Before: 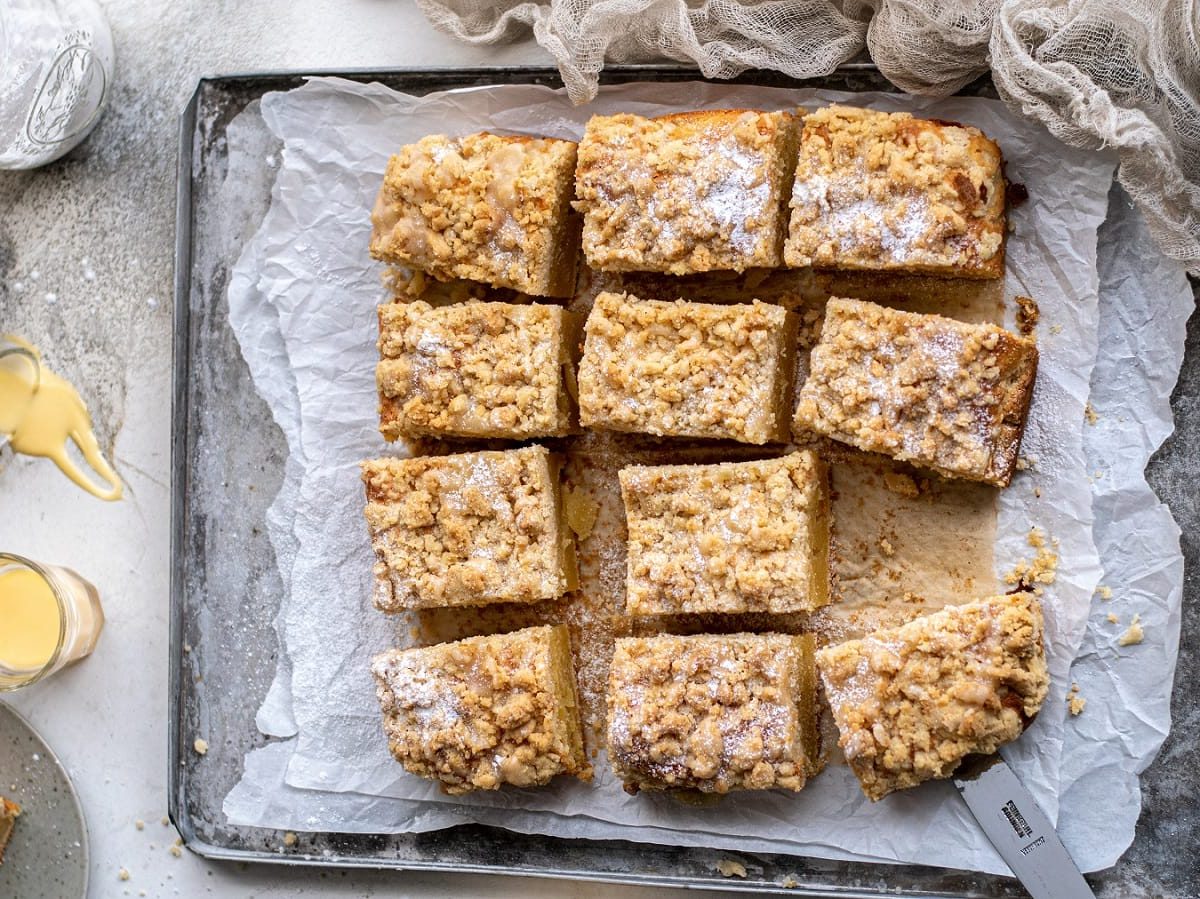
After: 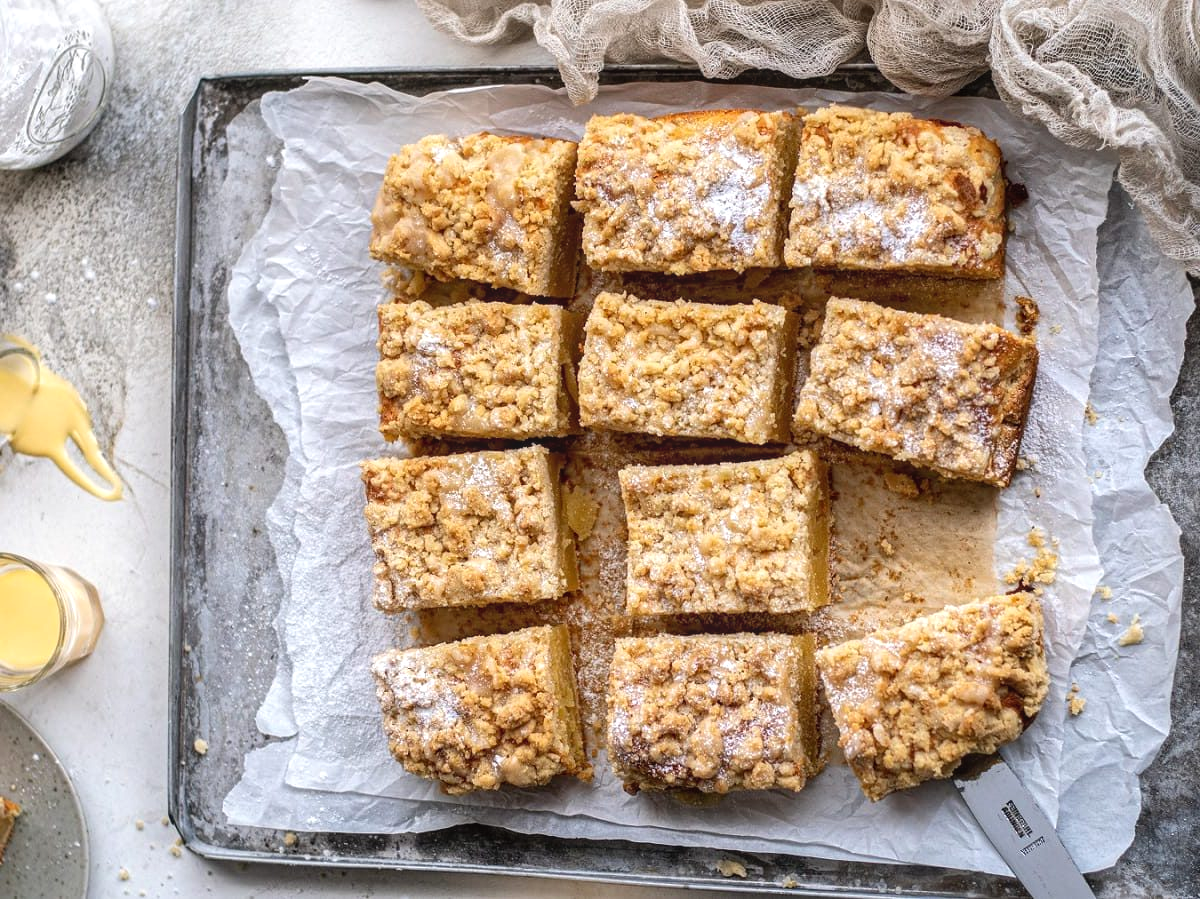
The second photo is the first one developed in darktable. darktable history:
exposure: exposure 0.165 EV, compensate highlight preservation false
local contrast: detail 109%
